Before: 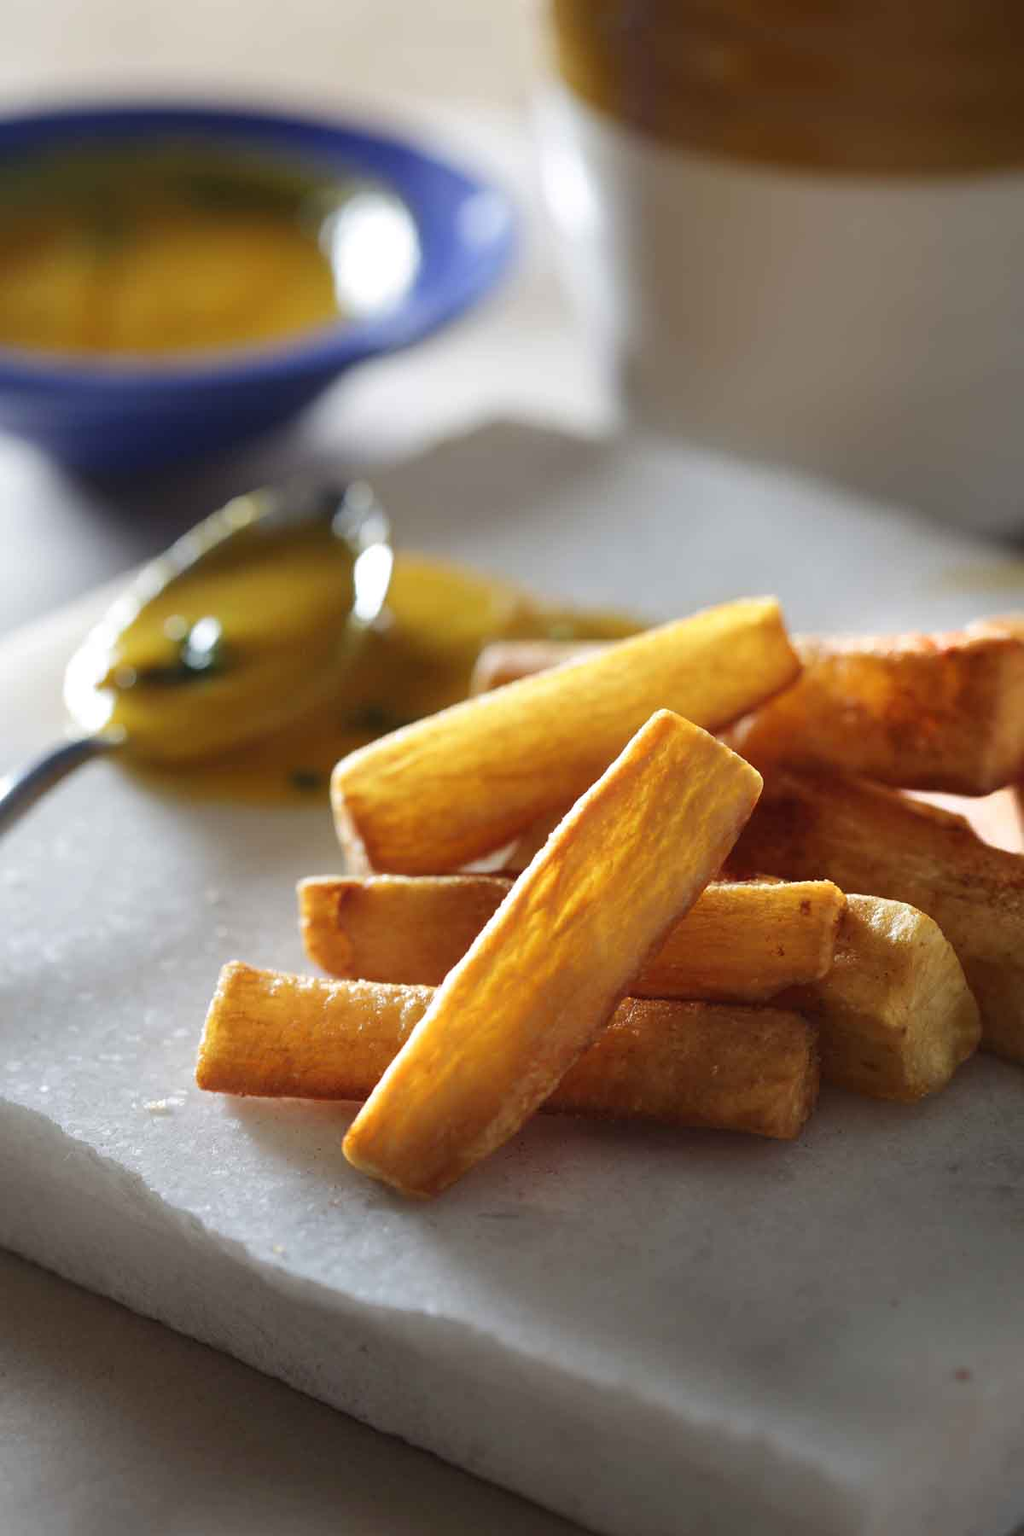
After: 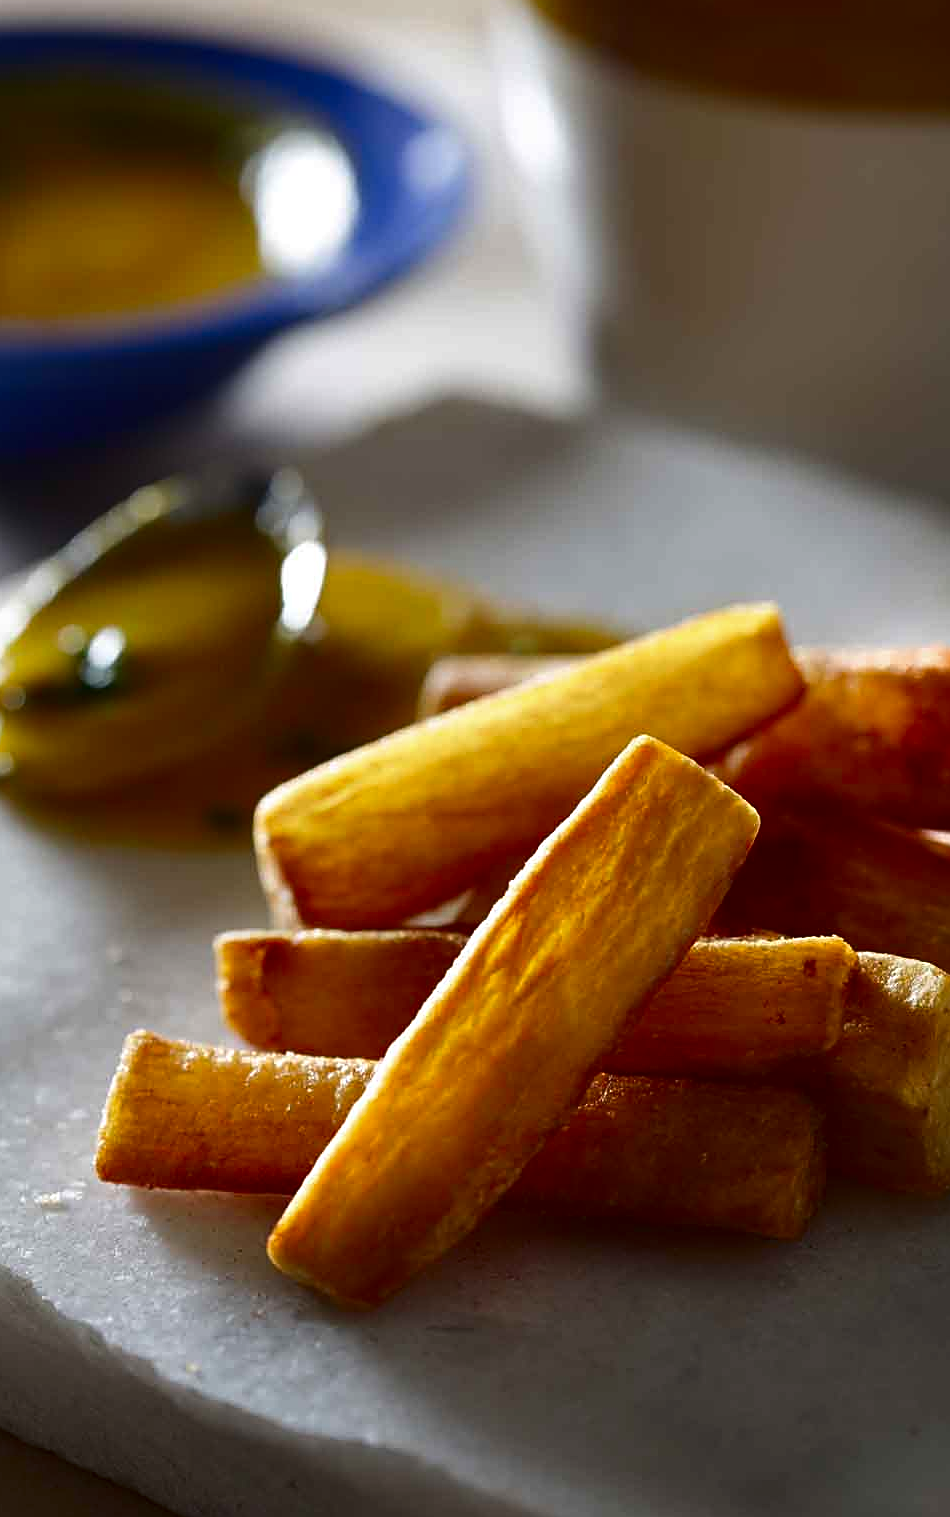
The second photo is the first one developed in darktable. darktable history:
white balance: emerald 1
crop: left 11.225%, top 5.381%, right 9.565%, bottom 10.314%
contrast brightness saturation: contrast 0.1, brightness -0.26, saturation 0.14
sharpen: on, module defaults
